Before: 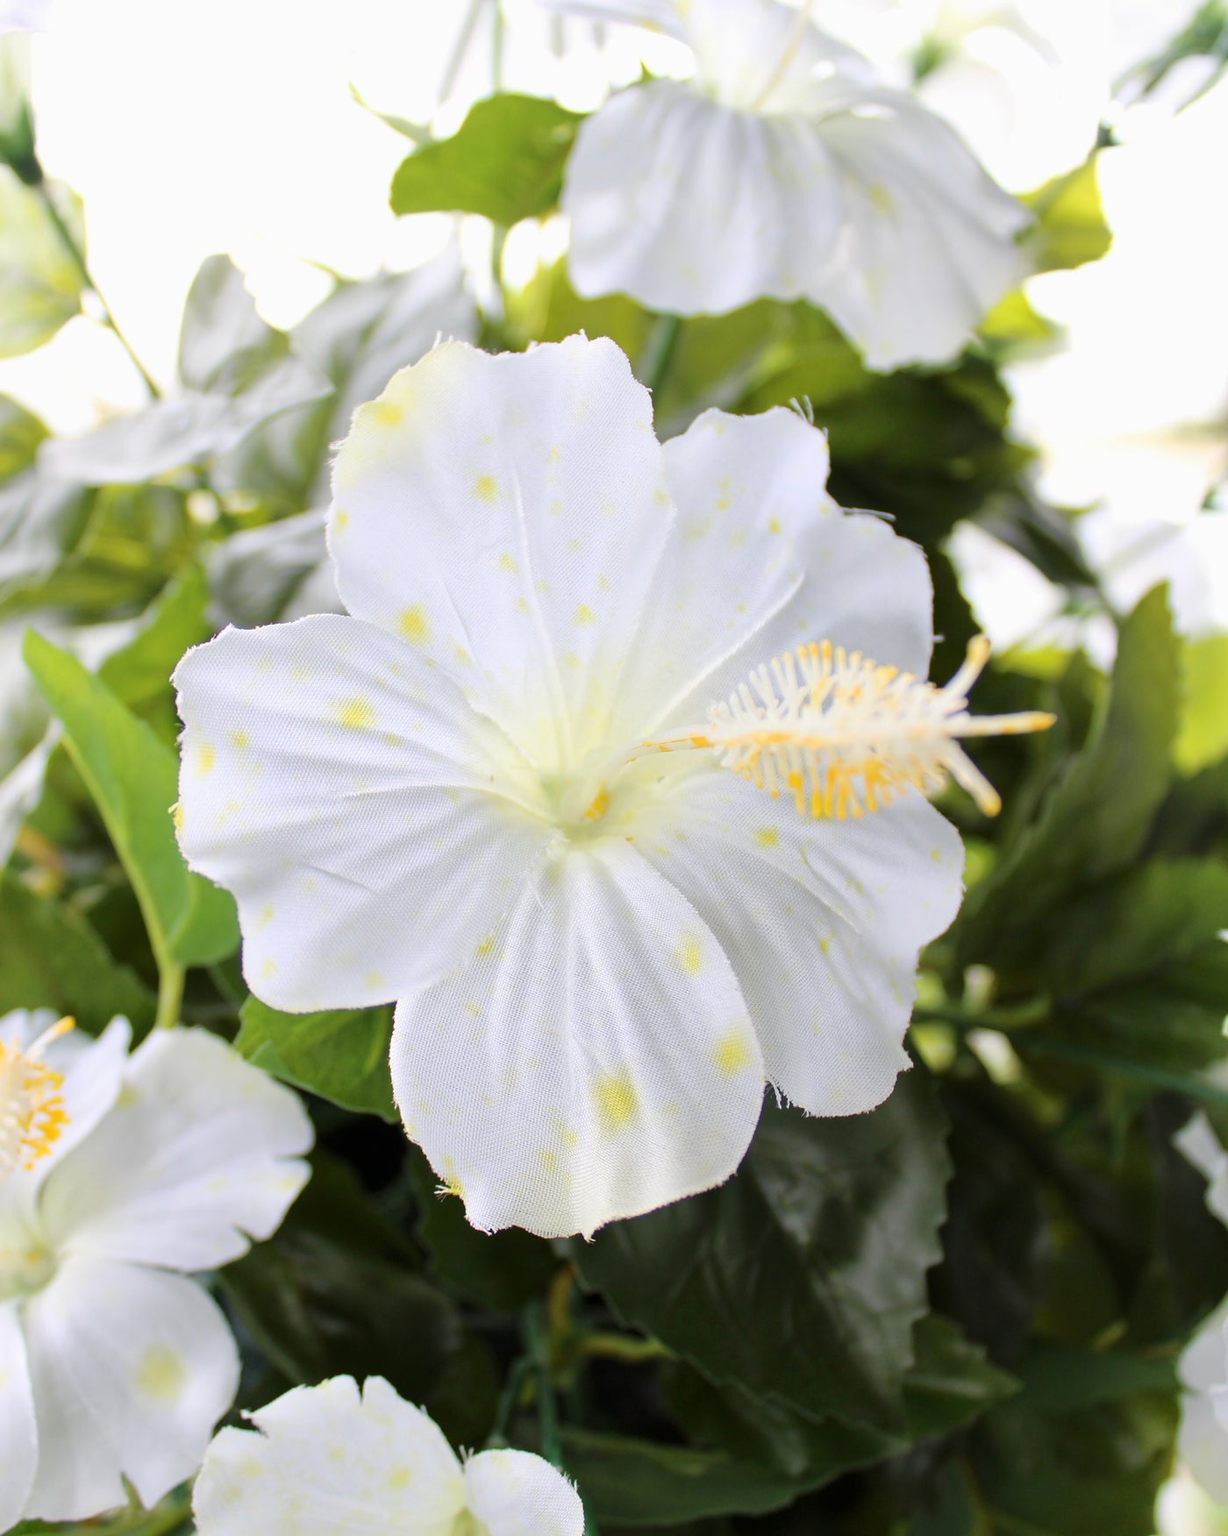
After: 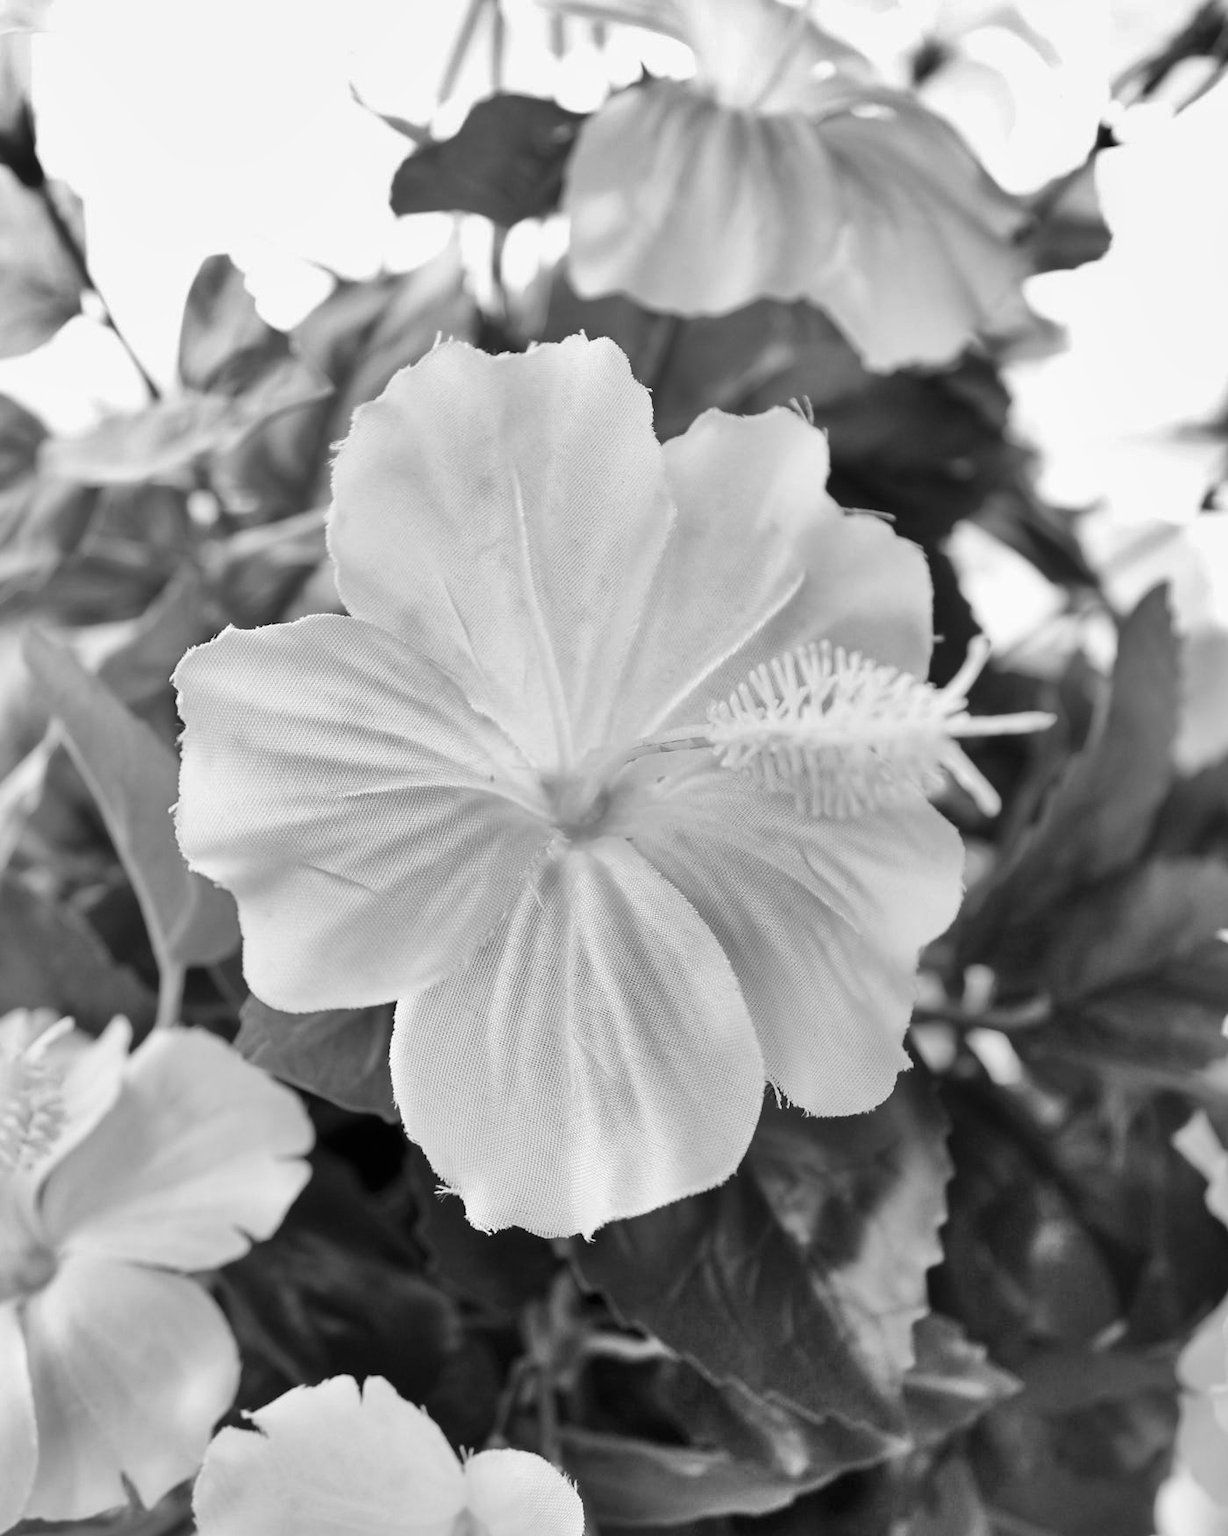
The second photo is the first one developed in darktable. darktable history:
white balance: red 0.967, blue 1.119, emerald 0.756
shadows and highlights: shadows 75, highlights -60.85, soften with gaussian
monochrome: on, module defaults
rotate and perspective: automatic cropping original format, crop left 0, crop top 0
